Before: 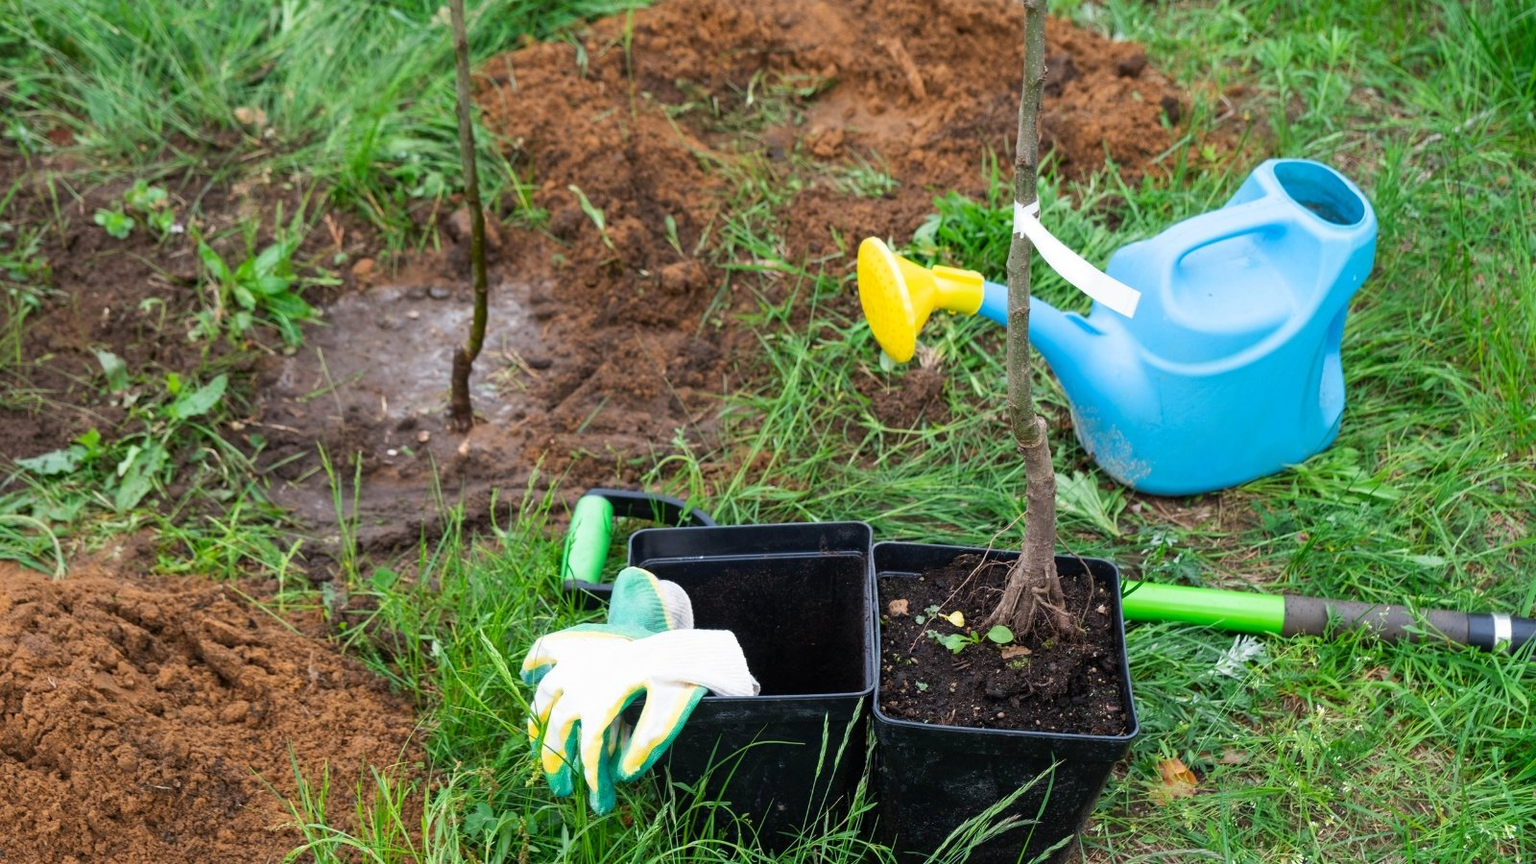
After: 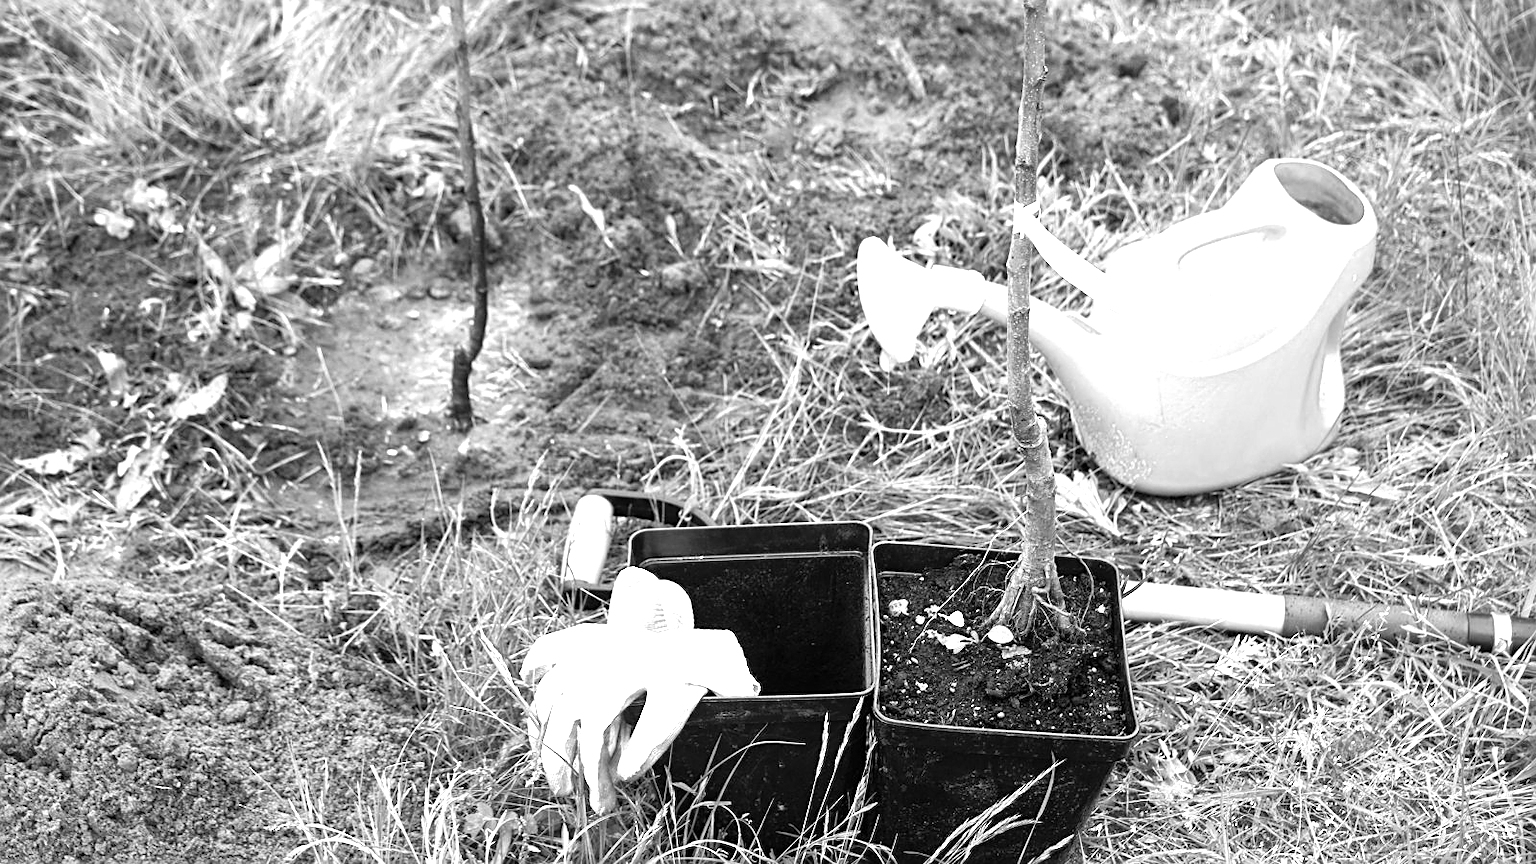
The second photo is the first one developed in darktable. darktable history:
monochrome: on, module defaults
levels: levels [0, 0.352, 0.703]
sharpen: on, module defaults
